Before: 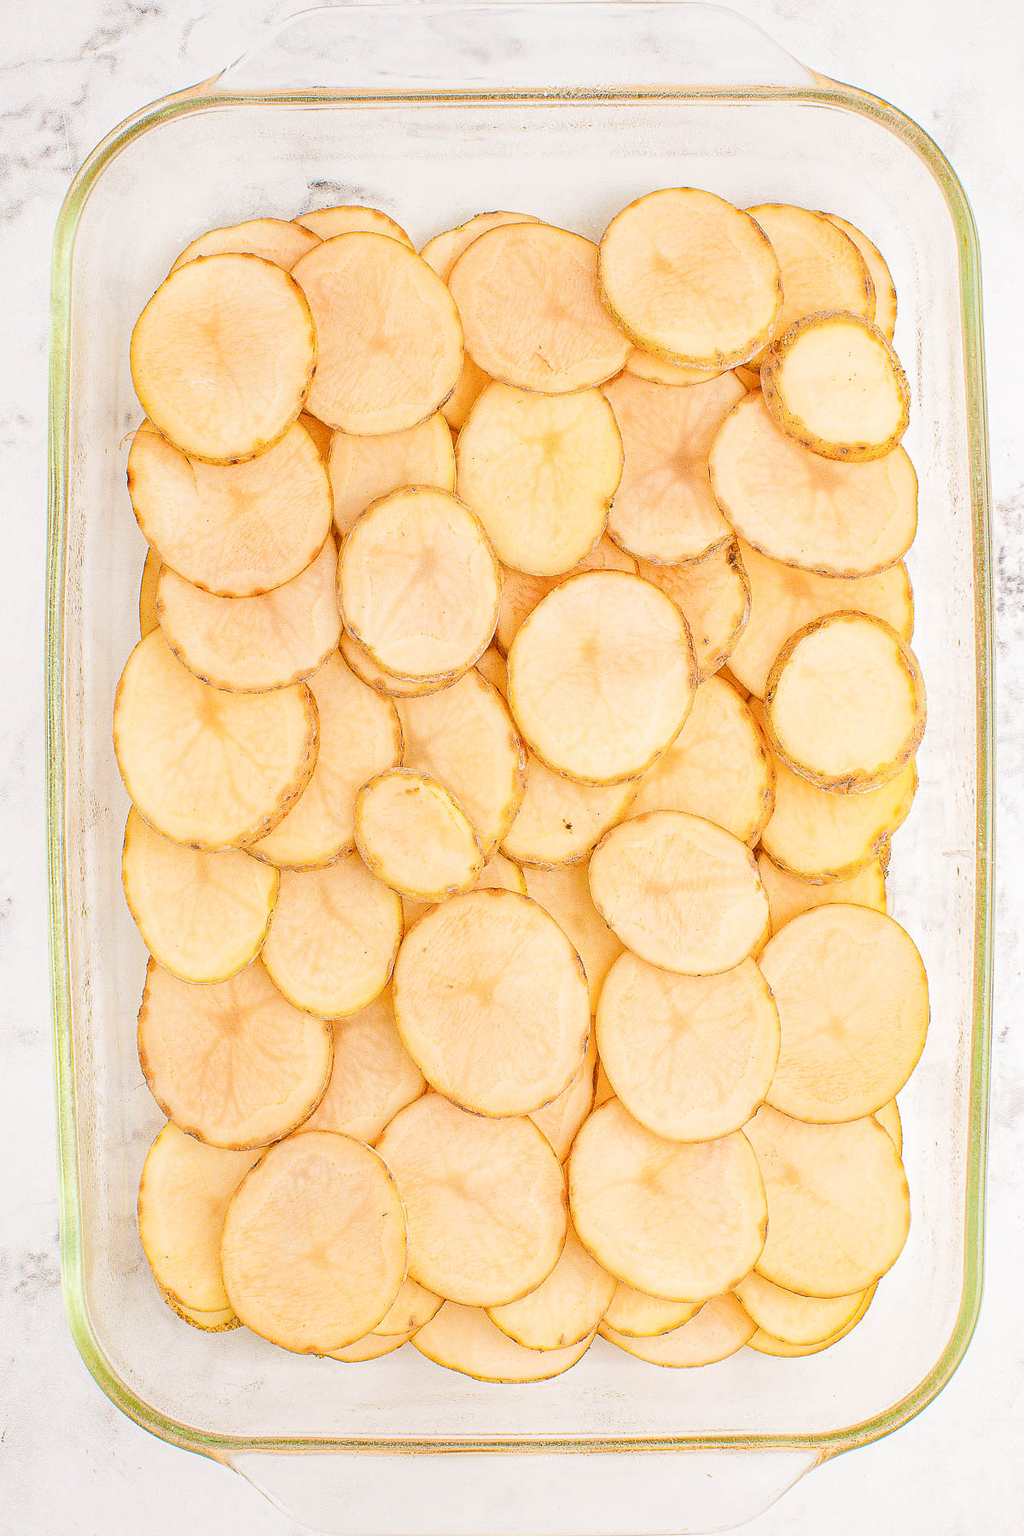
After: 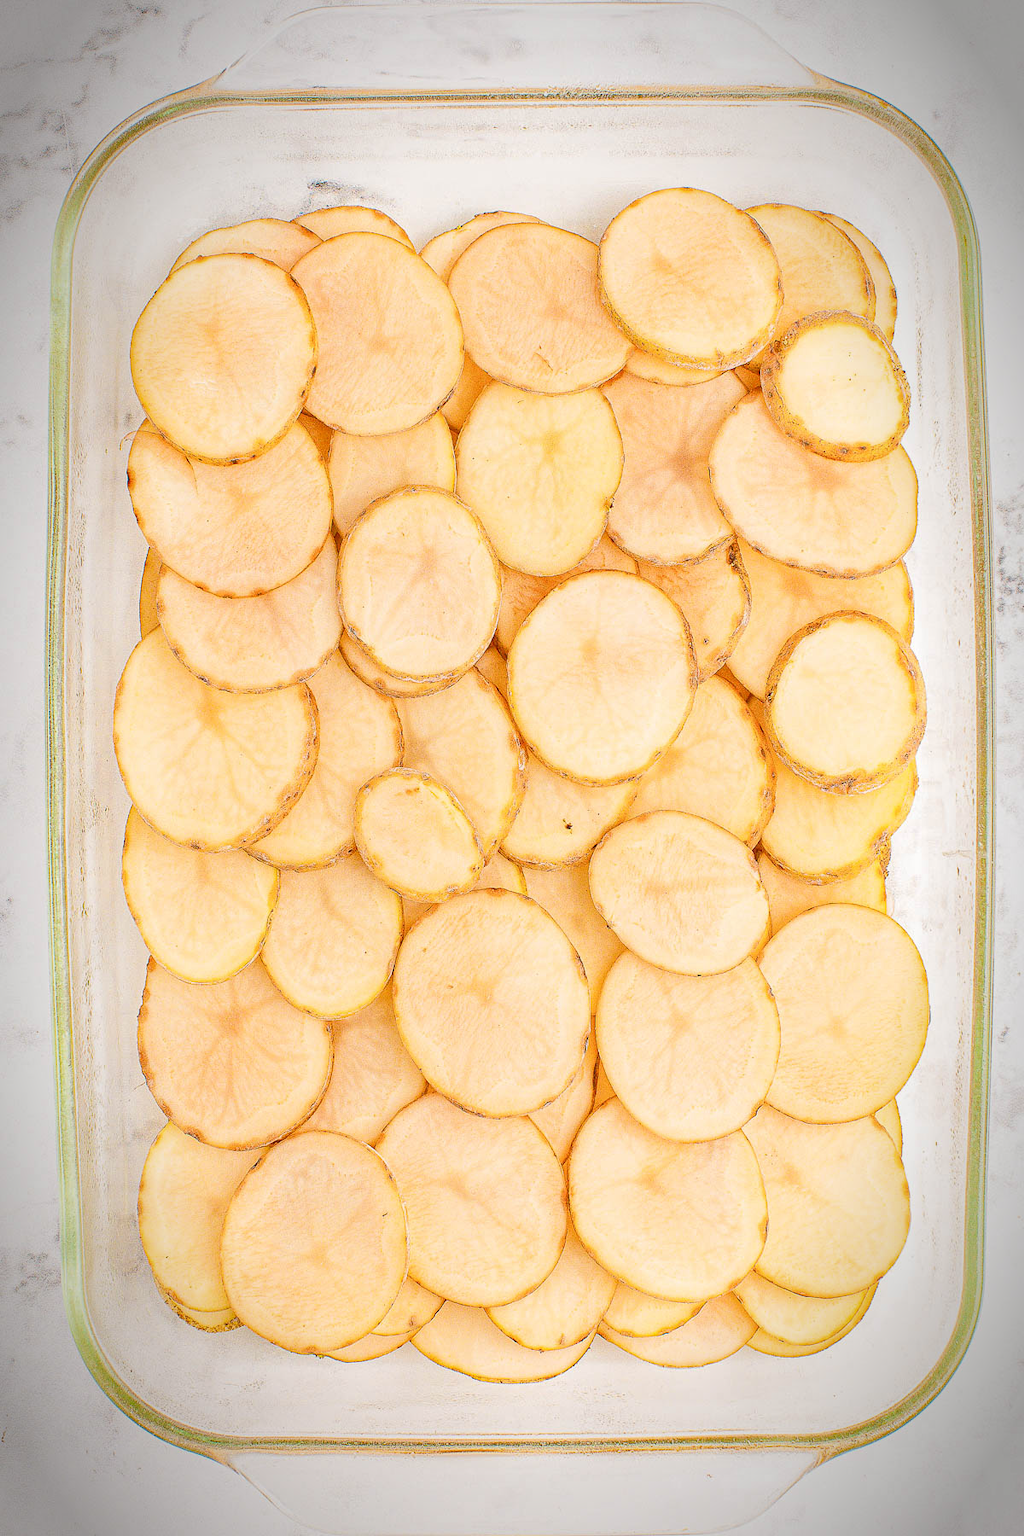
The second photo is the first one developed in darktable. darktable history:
vignetting: brightness -0.646, saturation -0.005, automatic ratio true
